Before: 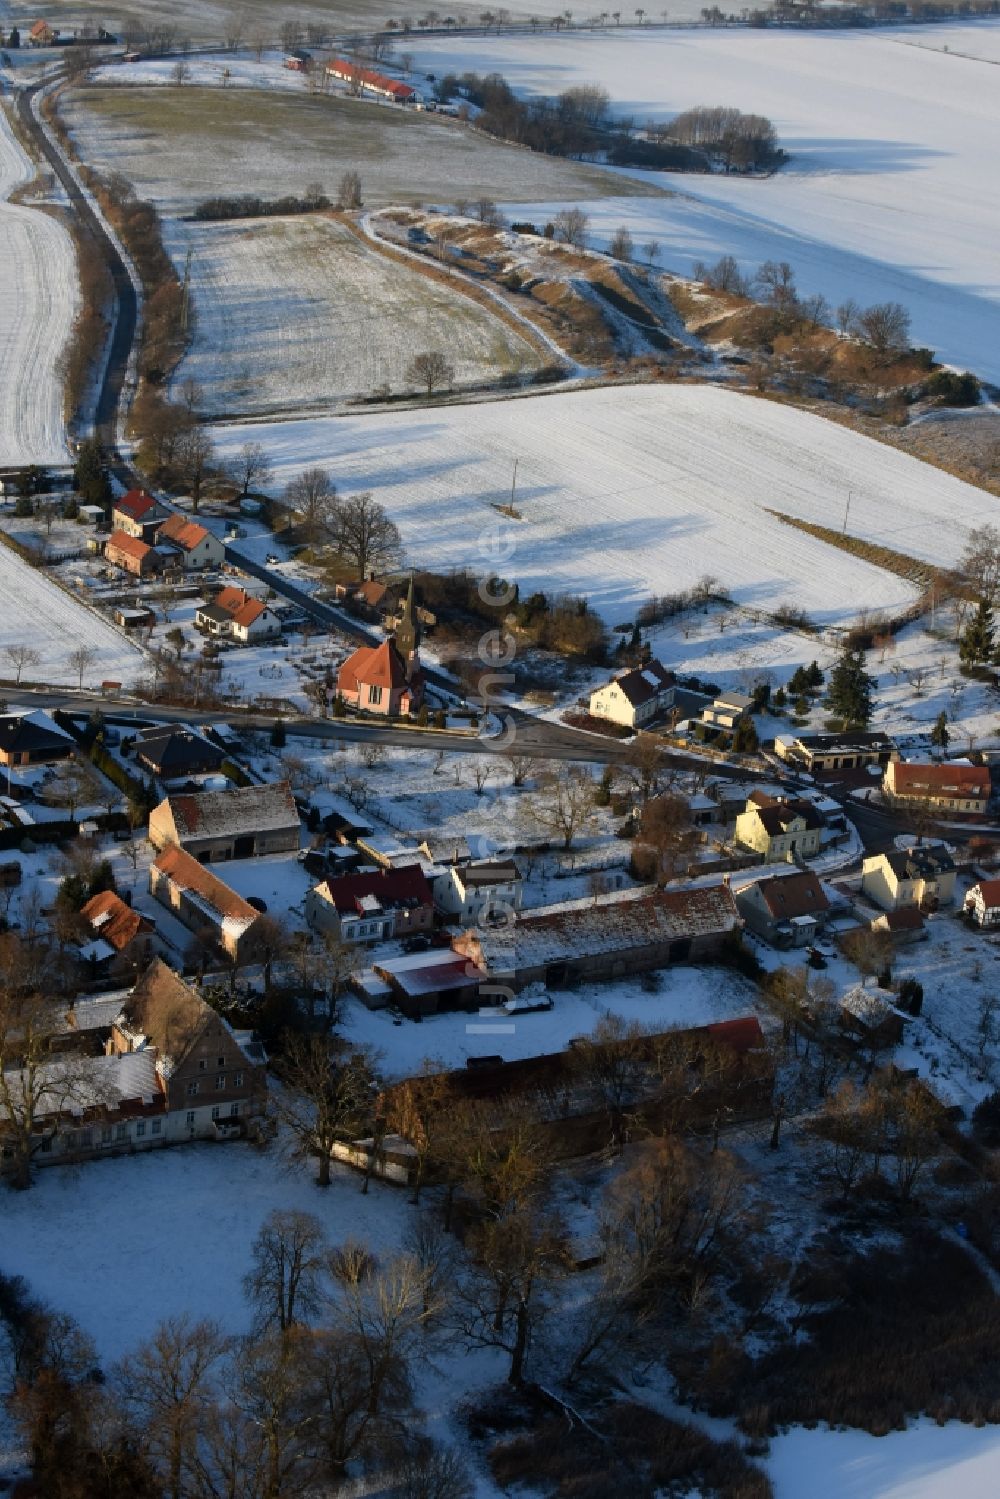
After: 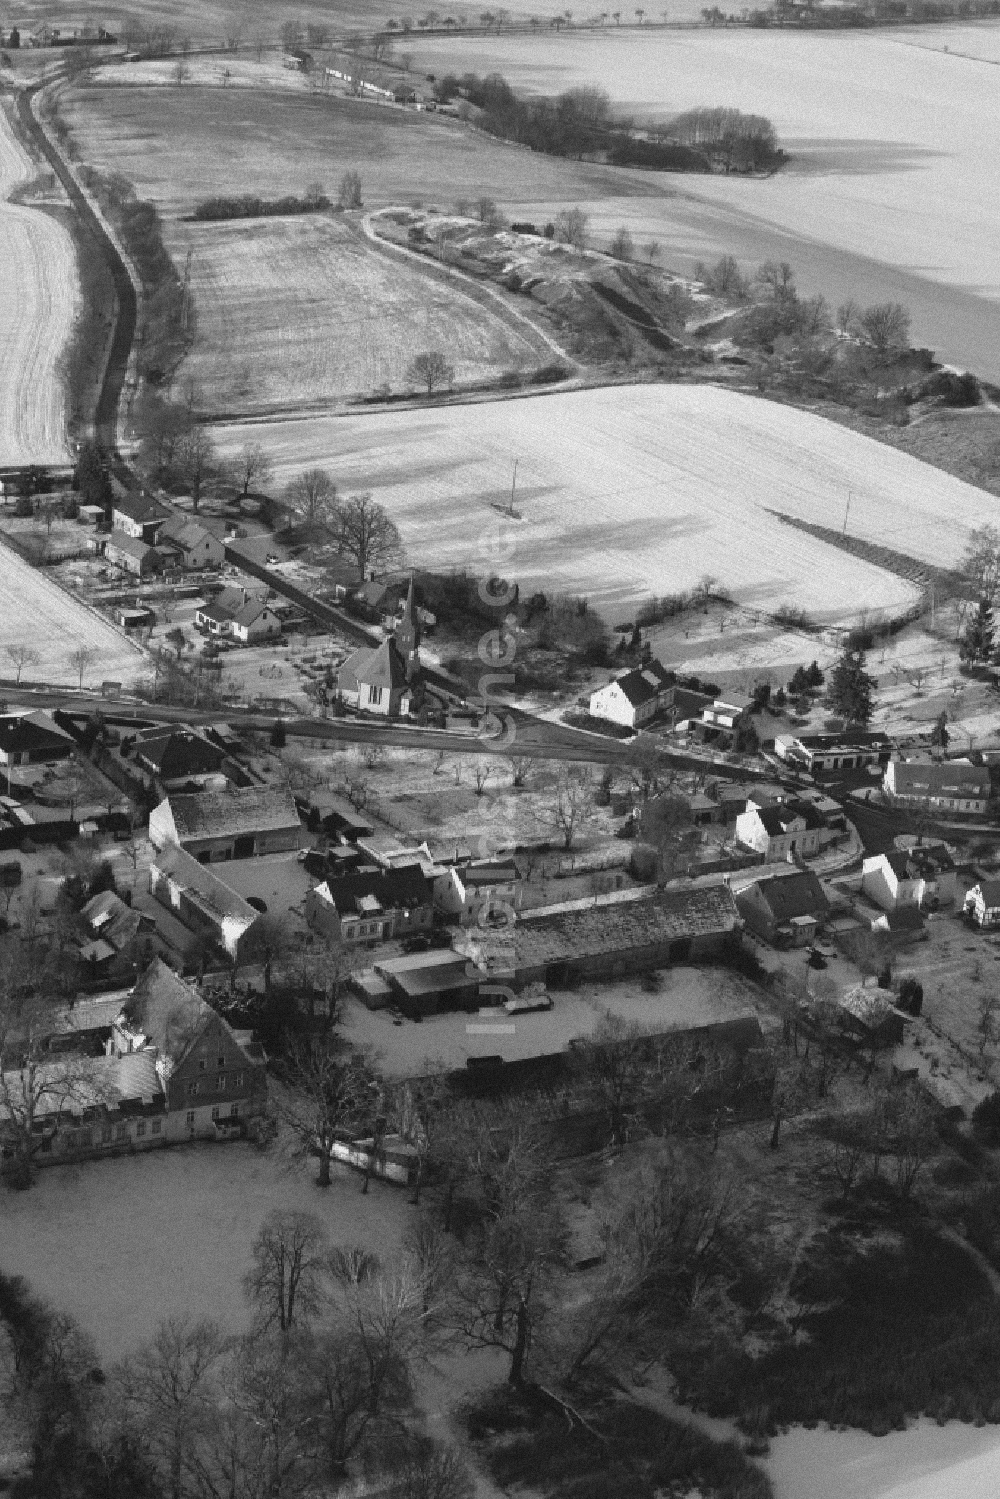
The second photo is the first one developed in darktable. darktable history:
grain: mid-tones bias 0%
monochrome: on, module defaults
exposure: black level correction 0, exposure 0.5 EV, compensate highlight preservation false
lowpass: radius 0.1, contrast 0.85, saturation 1.1, unbound 0
